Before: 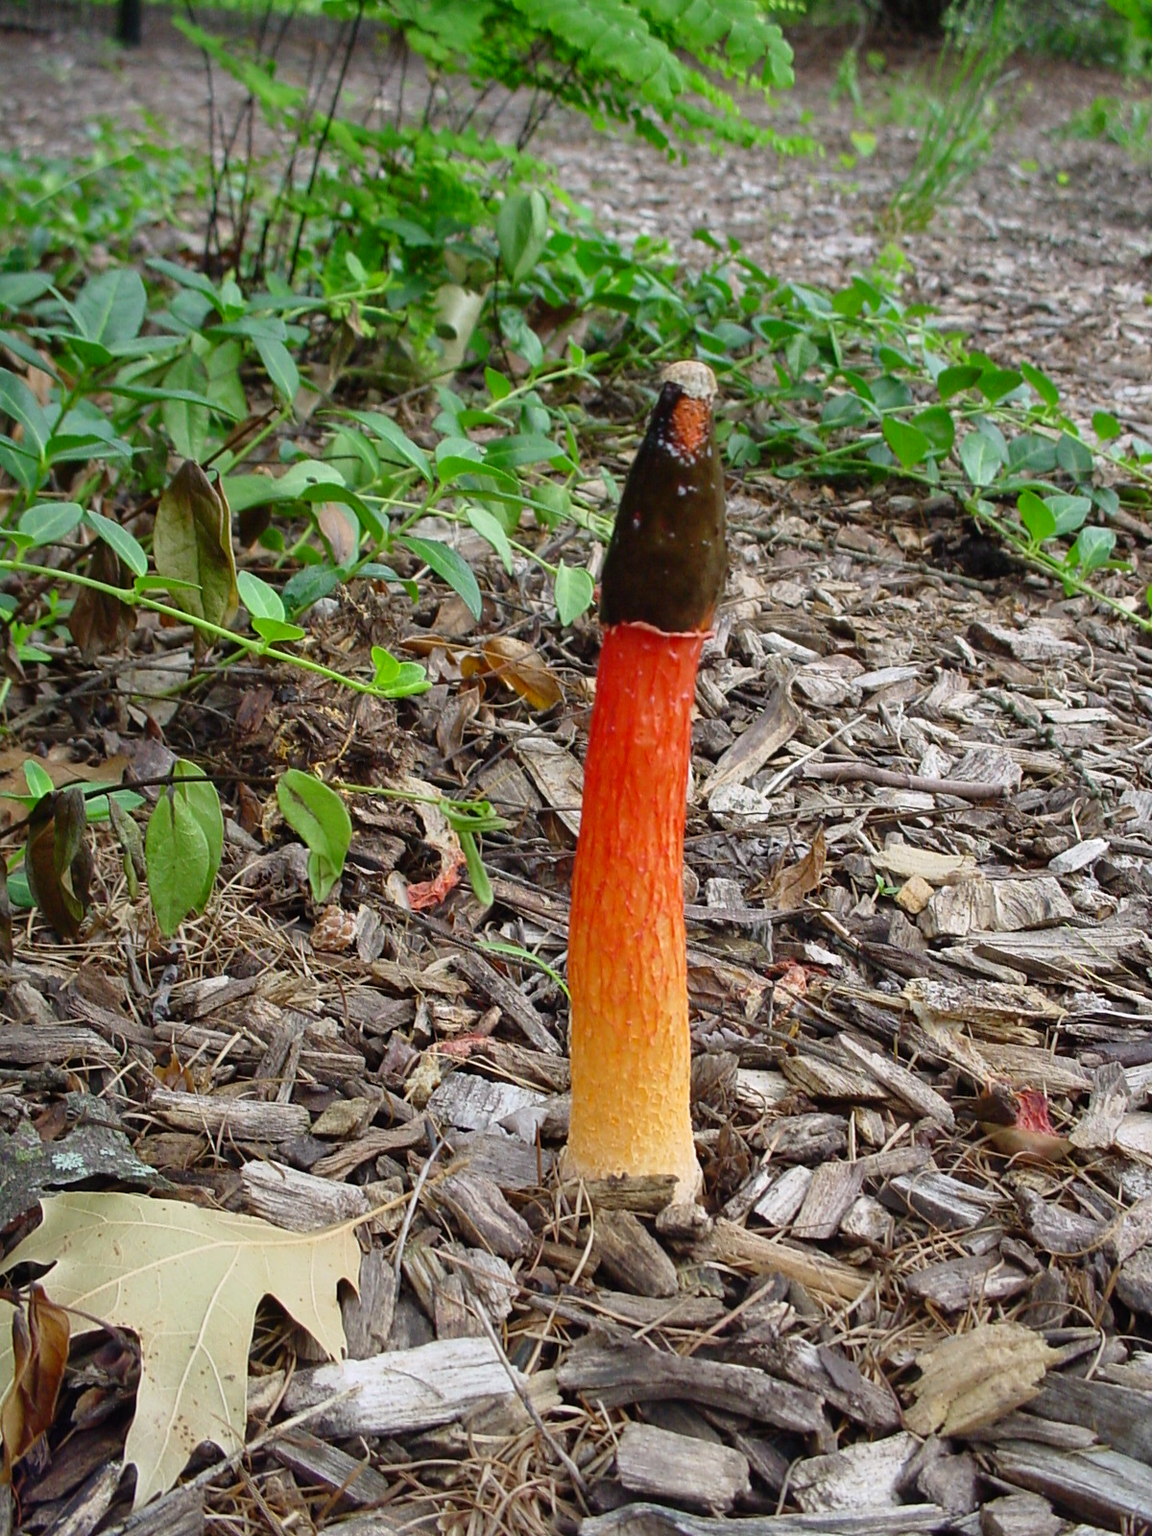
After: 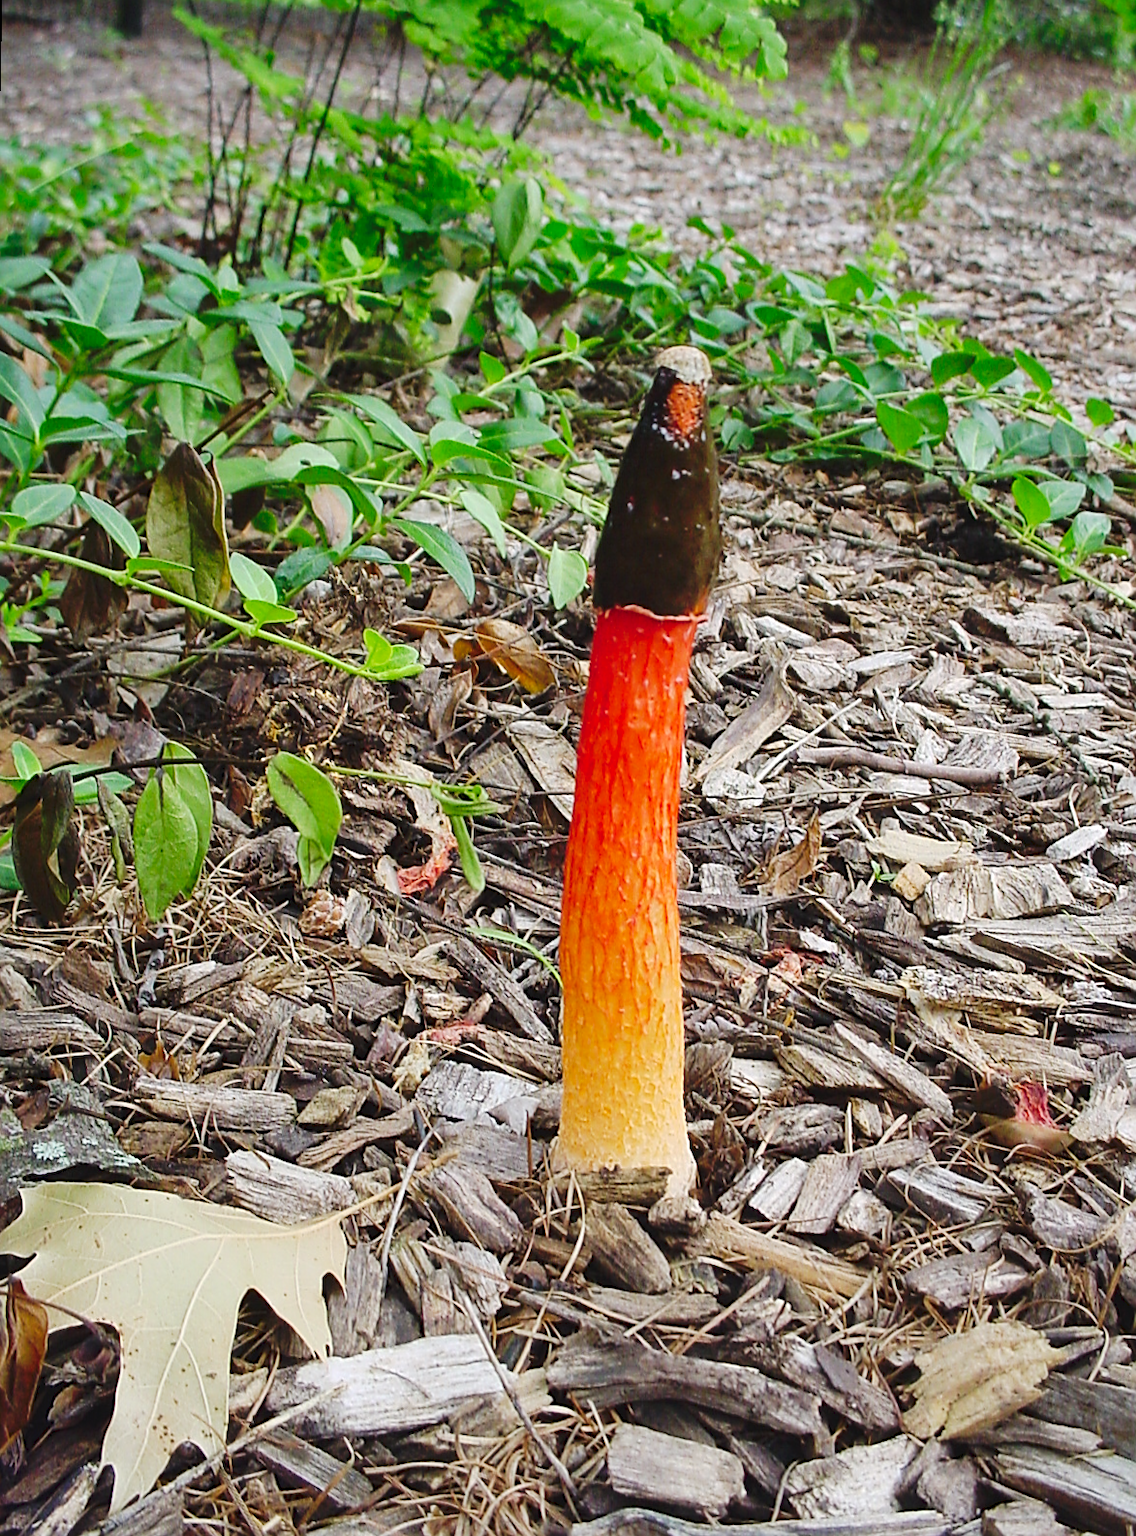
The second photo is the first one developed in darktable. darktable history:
sharpen: on, module defaults
rotate and perspective: rotation 0.226°, lens shift (vertical) -0.042, crop left 0.023, crop right 0.982, crop top 0.006, crop bottom 0.994
tone curve: curves: ch0 [(0, 0) (0.003, 0.049) (0.011, 0.052) (0.025, 0.061) (0.044, 0.08) (0.069, 0.101) (0.1, 0.119) (0.136, 0.139) (0.177, 0.172) (0.224, 0.222) (0.277, 0.292) (0.335, 0.367) (0.399, 0.444) (0.468, 0.538) (0.543, 0.623) (0.623, 0.713) (0.709, 0.784) (0.801, 0.844) (0.898, 0.916) (1, 1)], preserve colors none
